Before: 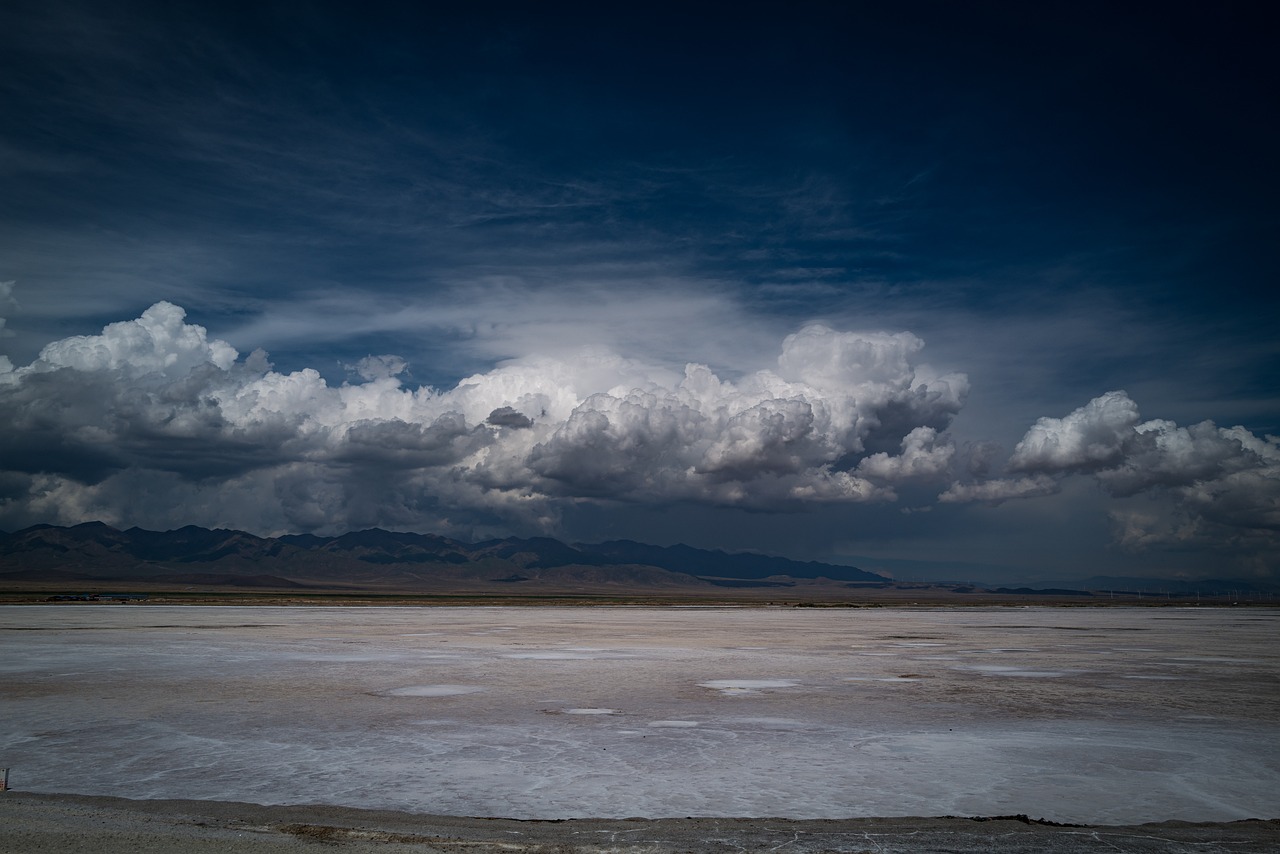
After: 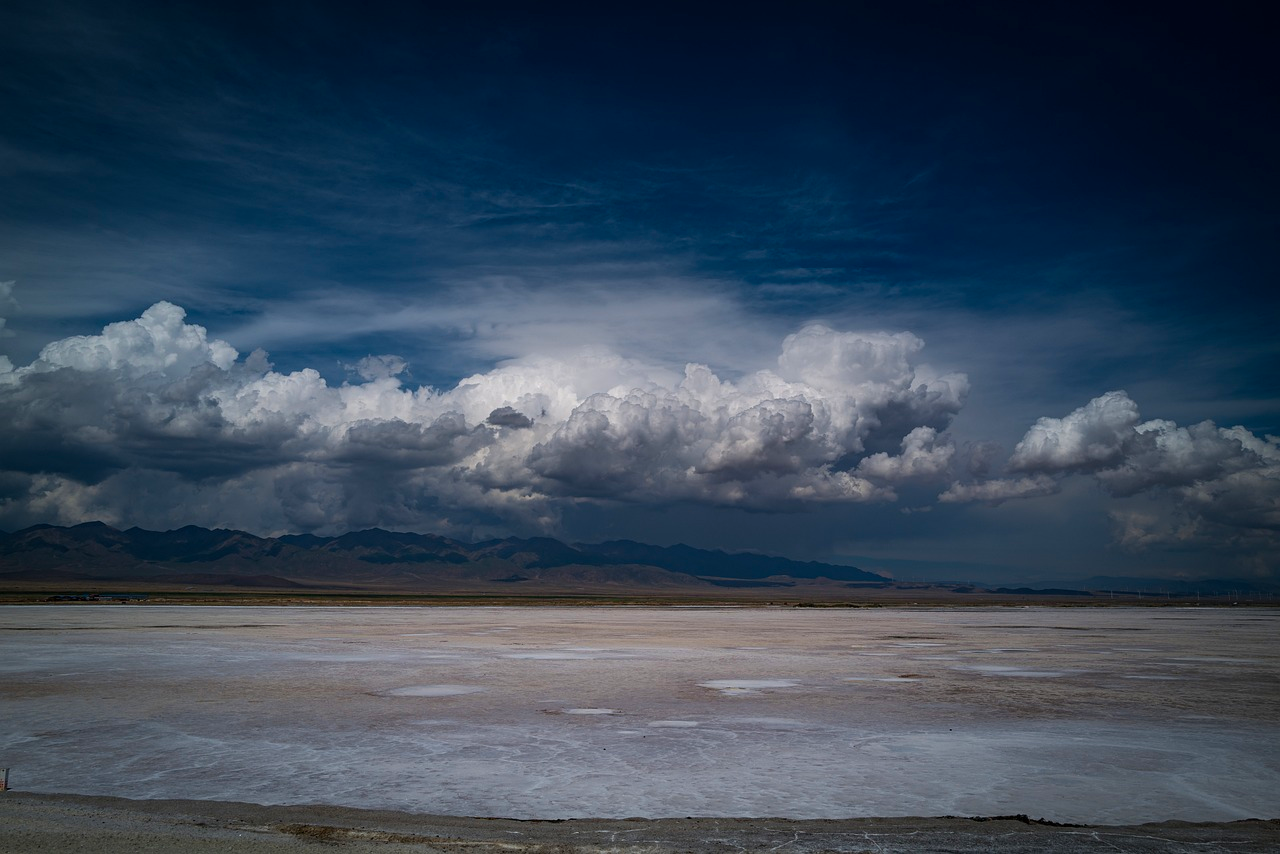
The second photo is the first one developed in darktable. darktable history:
color balance rgb: perceptual saturation grading › global saturation 19.906%, global vibrance 20%
